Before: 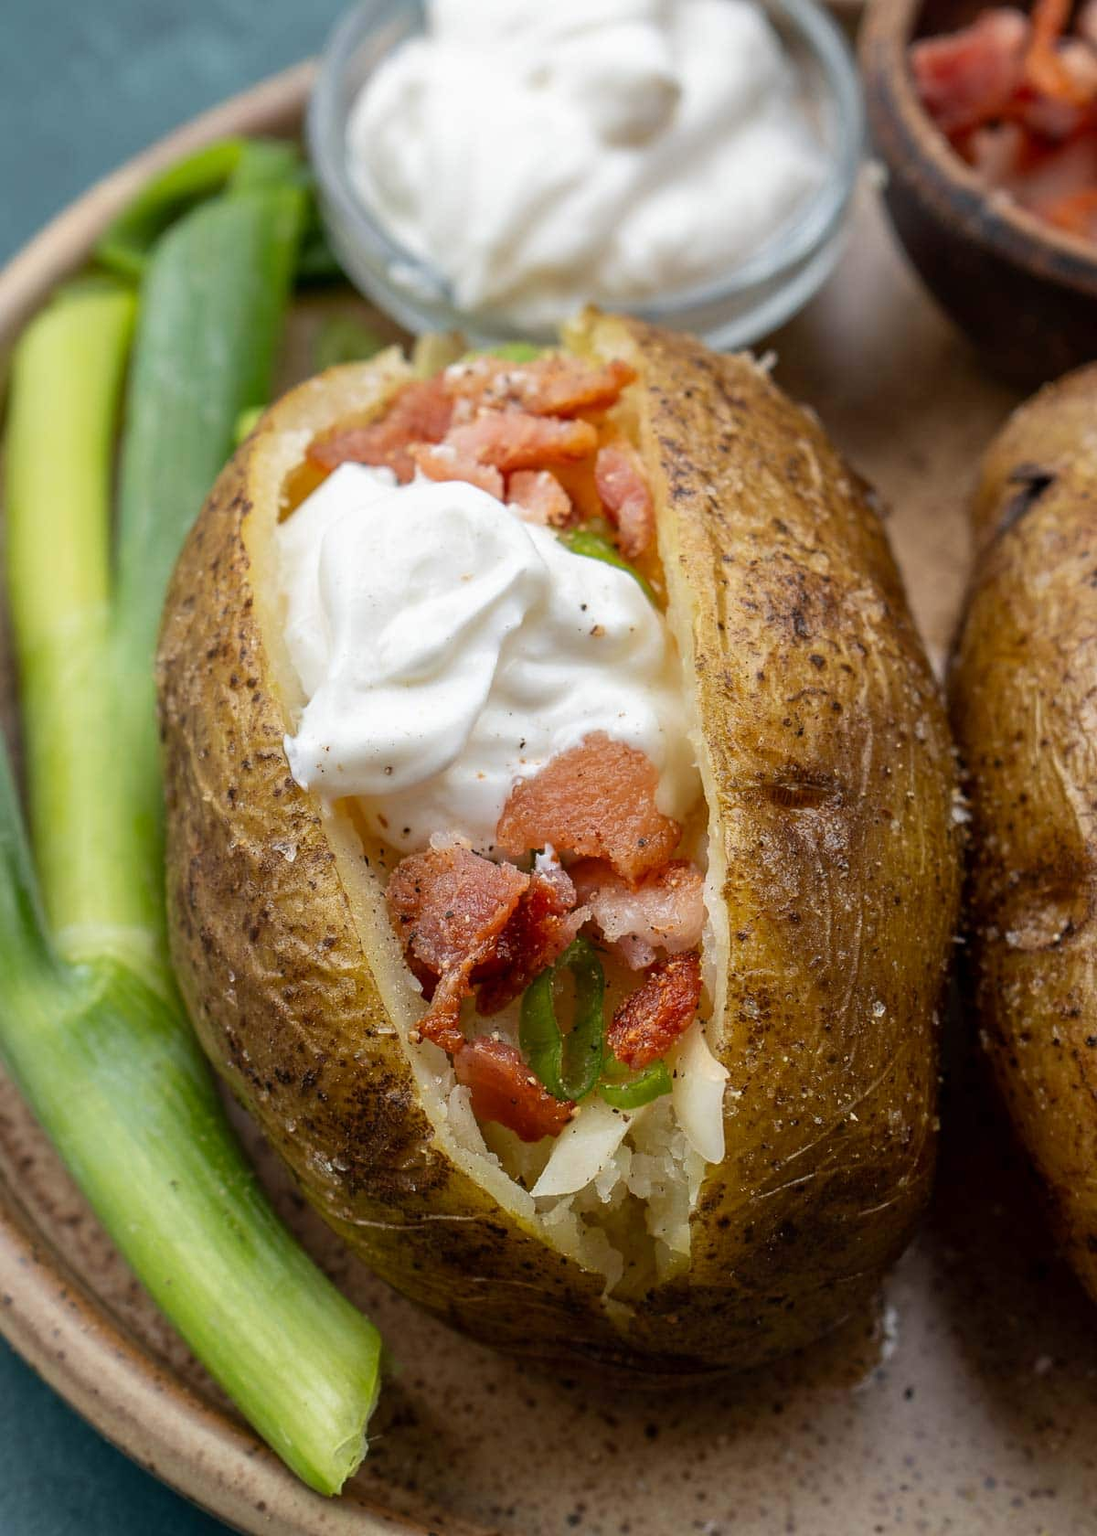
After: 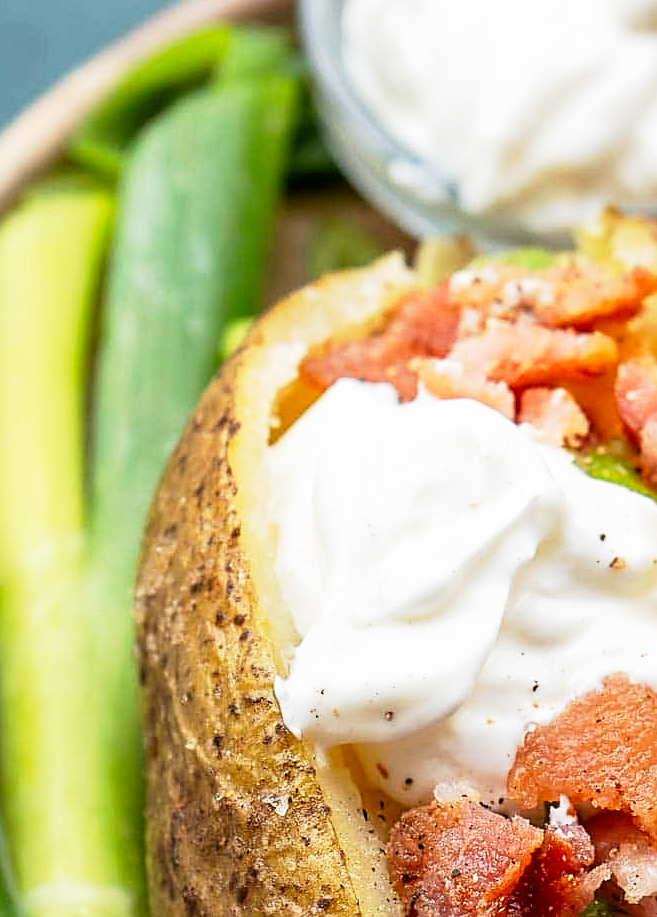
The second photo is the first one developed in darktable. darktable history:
sharpen: on, module defaults
base curve: curves: ch0 [(0, 0) (0.005, 0.002) (0.193, 0.295) (0.399, 0.664) (0.75, 0.928) (1, 1)], preserve colors none
crop and rotate: left 3.051%, top 7.611%, right 42.12%, bottom 37.806%
